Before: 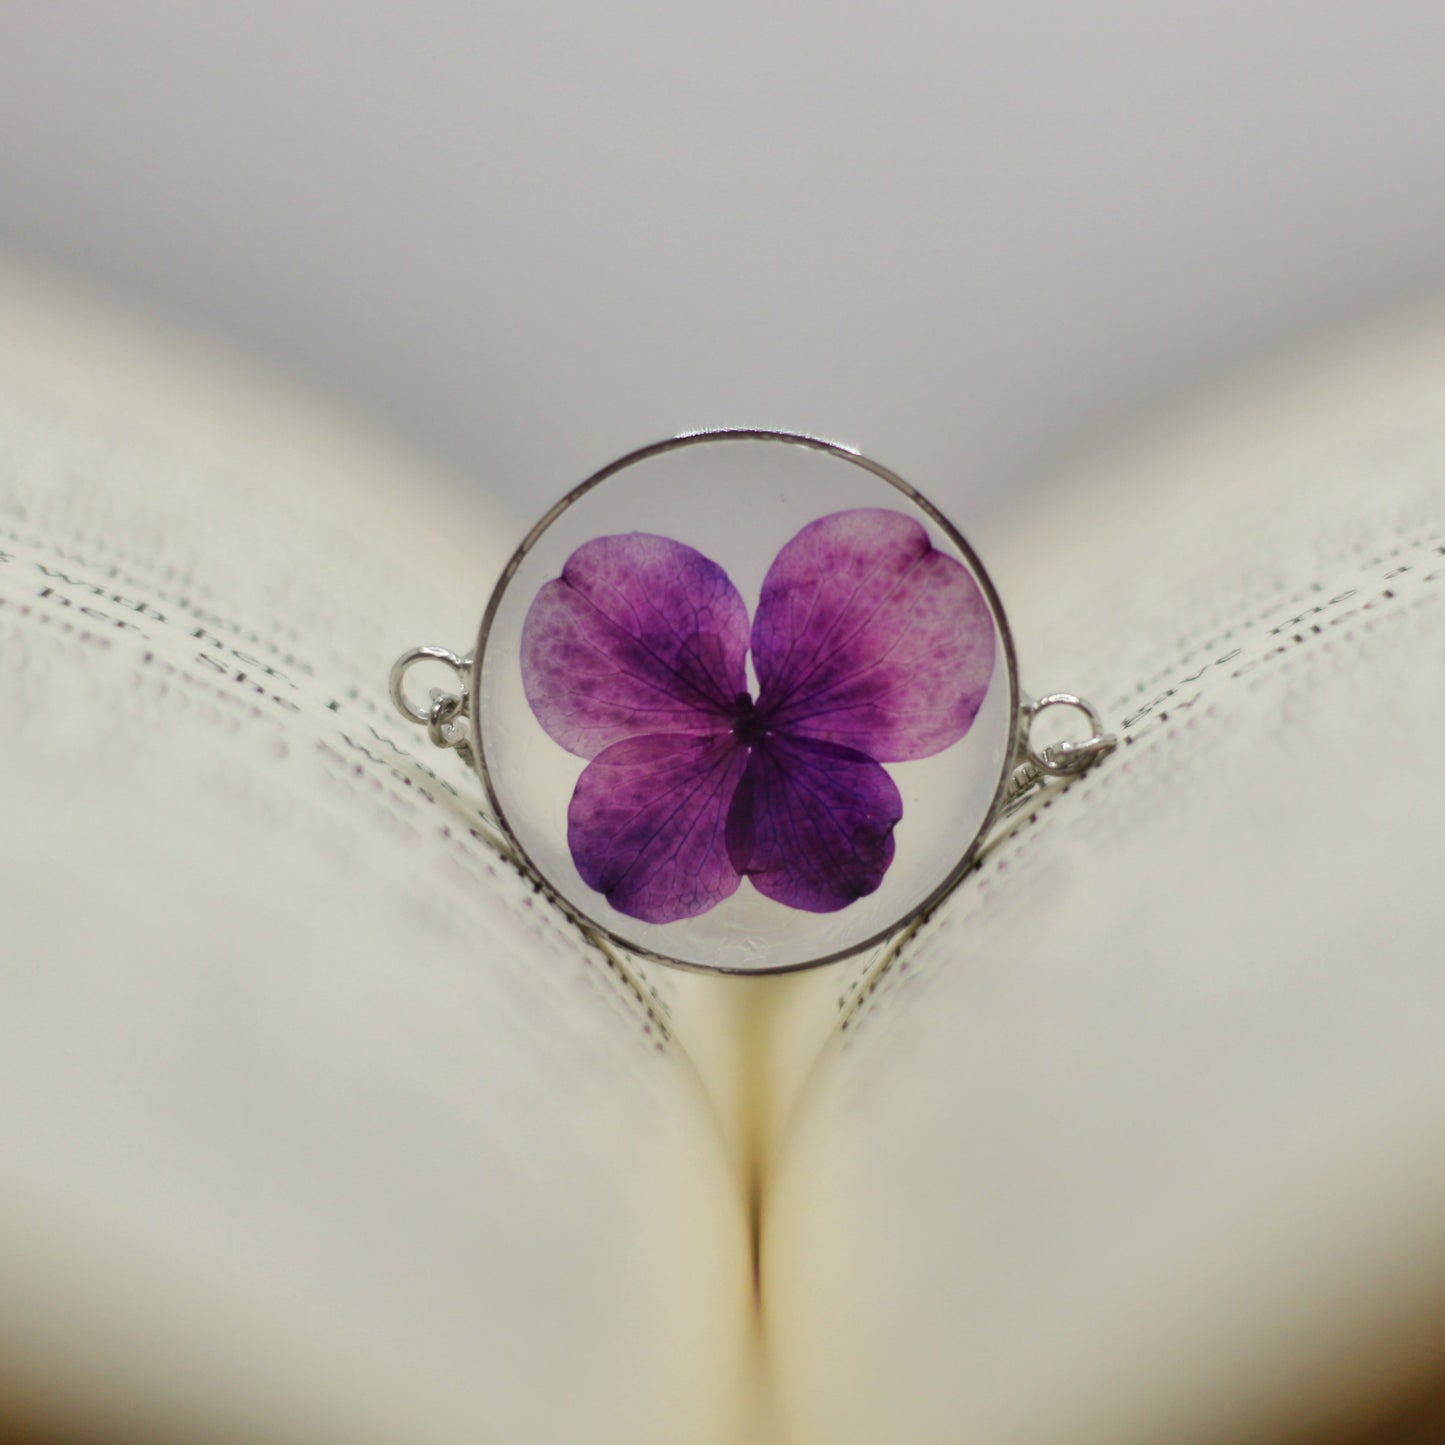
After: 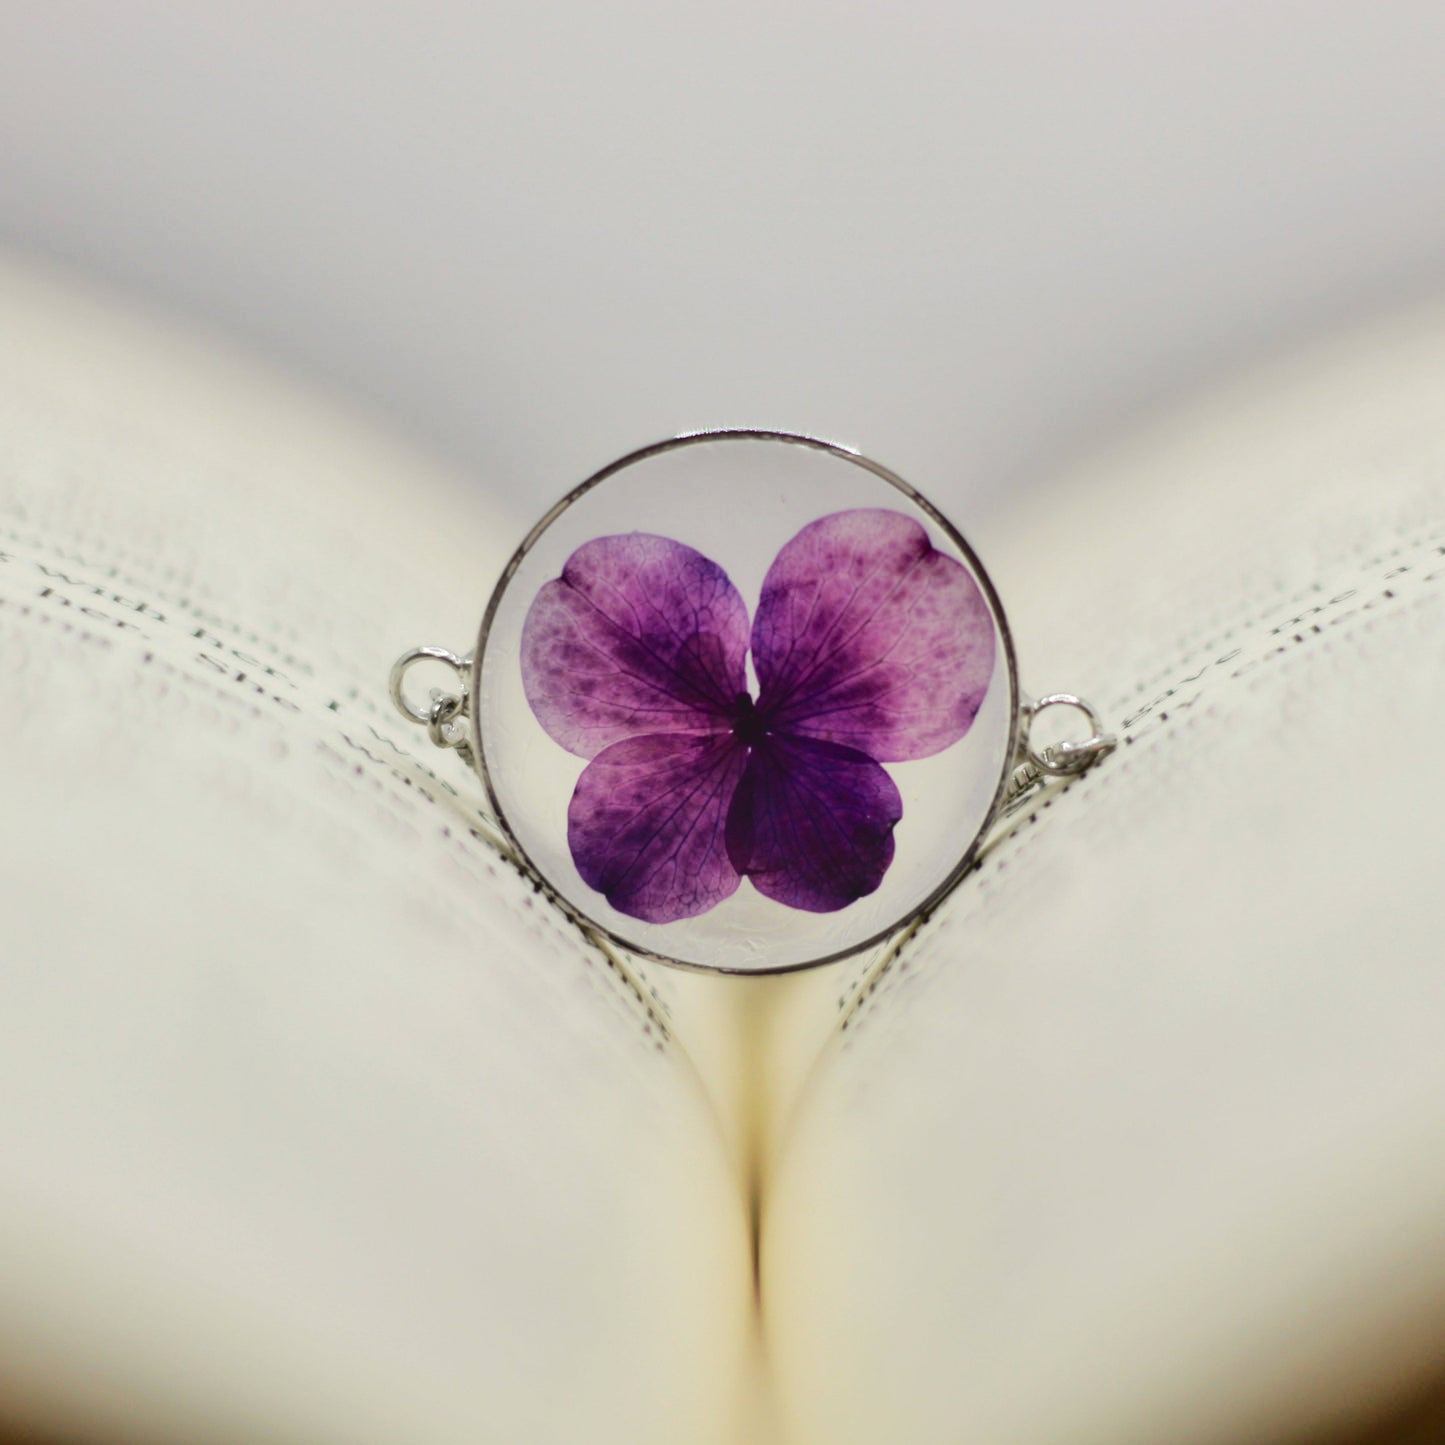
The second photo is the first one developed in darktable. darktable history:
tone curve: curves: ch0 [(0, 0) (0.003, 0.074) (0.011, 0.079) (0.025, 0.083) (0.044, 0.095) (0.069, 0.097) (0.1, 0.11) (0.136, 0.131) (0.177, 0.159) (0.224, 0.209) (0.277, 0.279) (0.335, 0.367) (0.399, 0.455) (0.468, 0.538) (0.543, 0.621) (0.623, 0.699) (0.709, 0.782) (0.801, 0.848) (0.898, 0.924) (1, 1)], color space Lab, independent channels, preserve colors none
local contrast: highlights 105%, shadows 102%, detail 119%, midtone range 0.2
